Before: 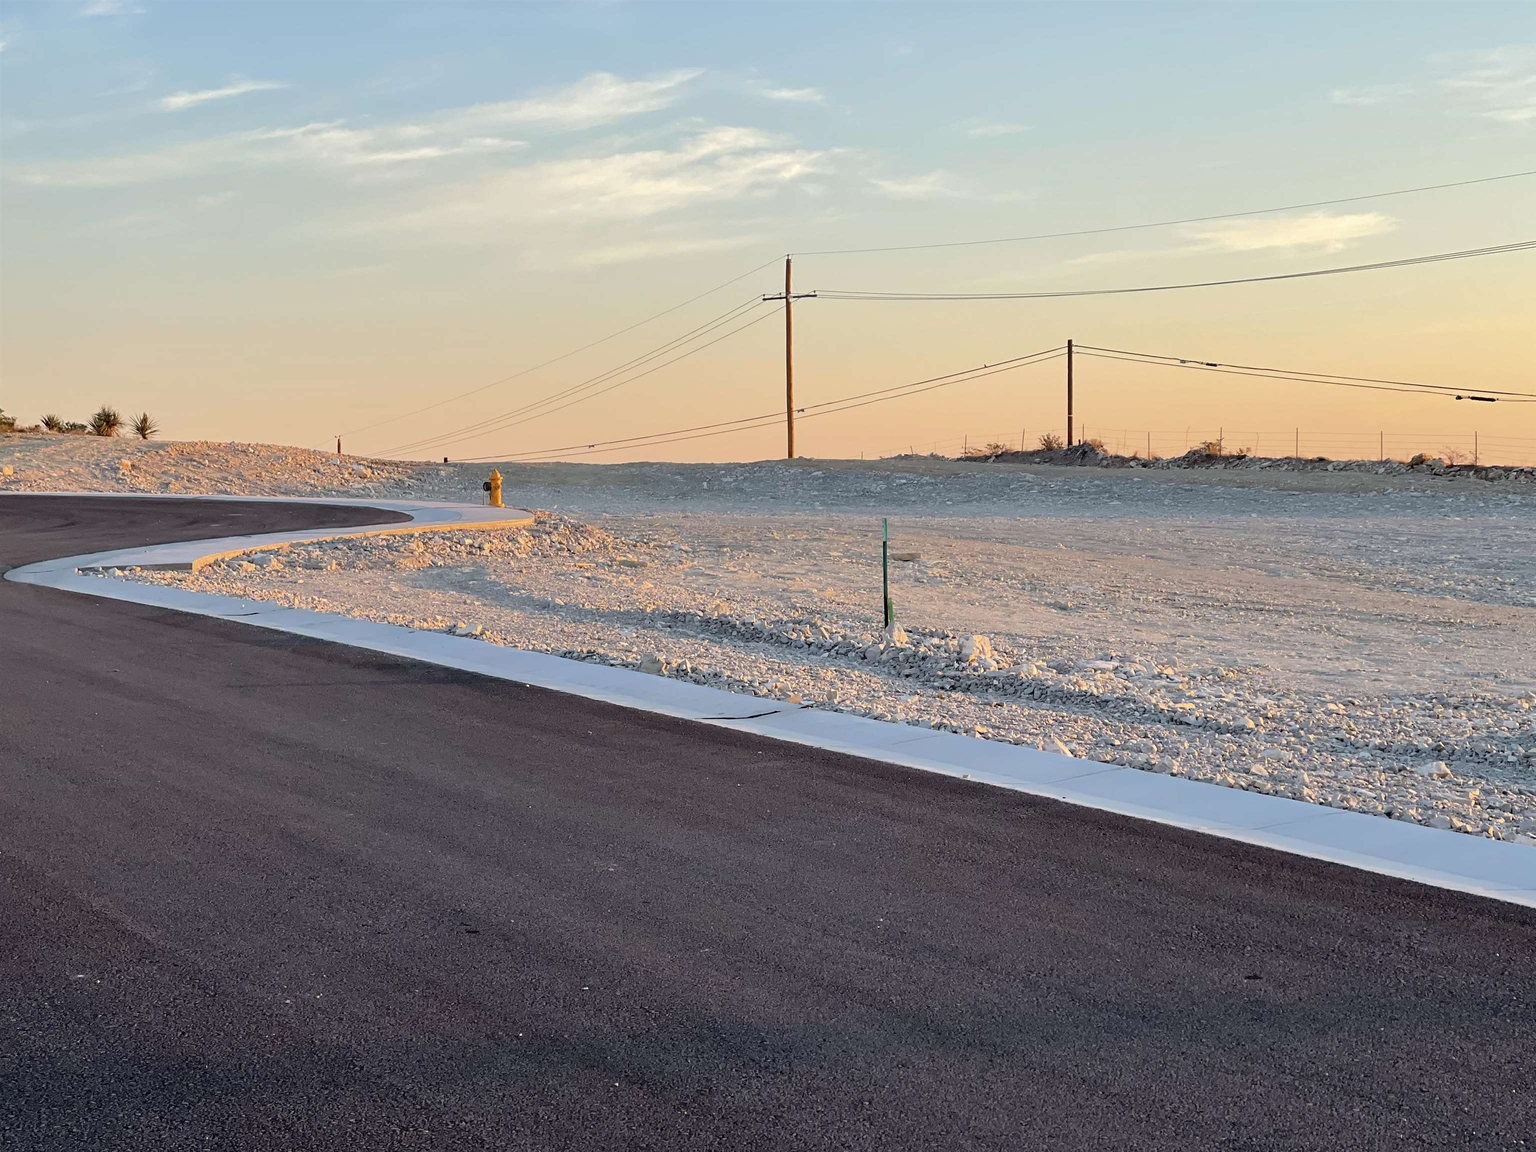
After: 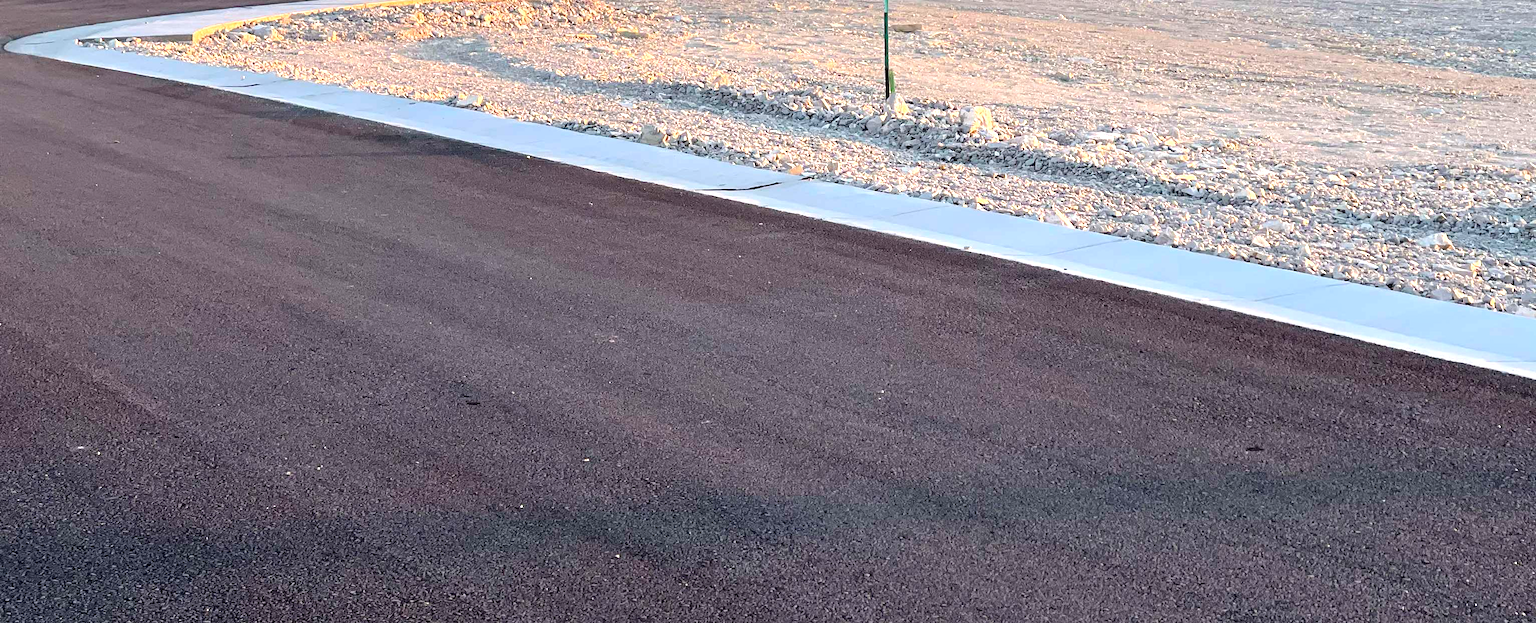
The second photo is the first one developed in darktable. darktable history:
local contrast: highlights 100%, shadows 97%, detail 119%, midtone range 0.2
exposure: black level correction 0, exposure 0.886 EV, compensate highlight preservation false
crop and rotate: top 45.926%, right 0.069%
